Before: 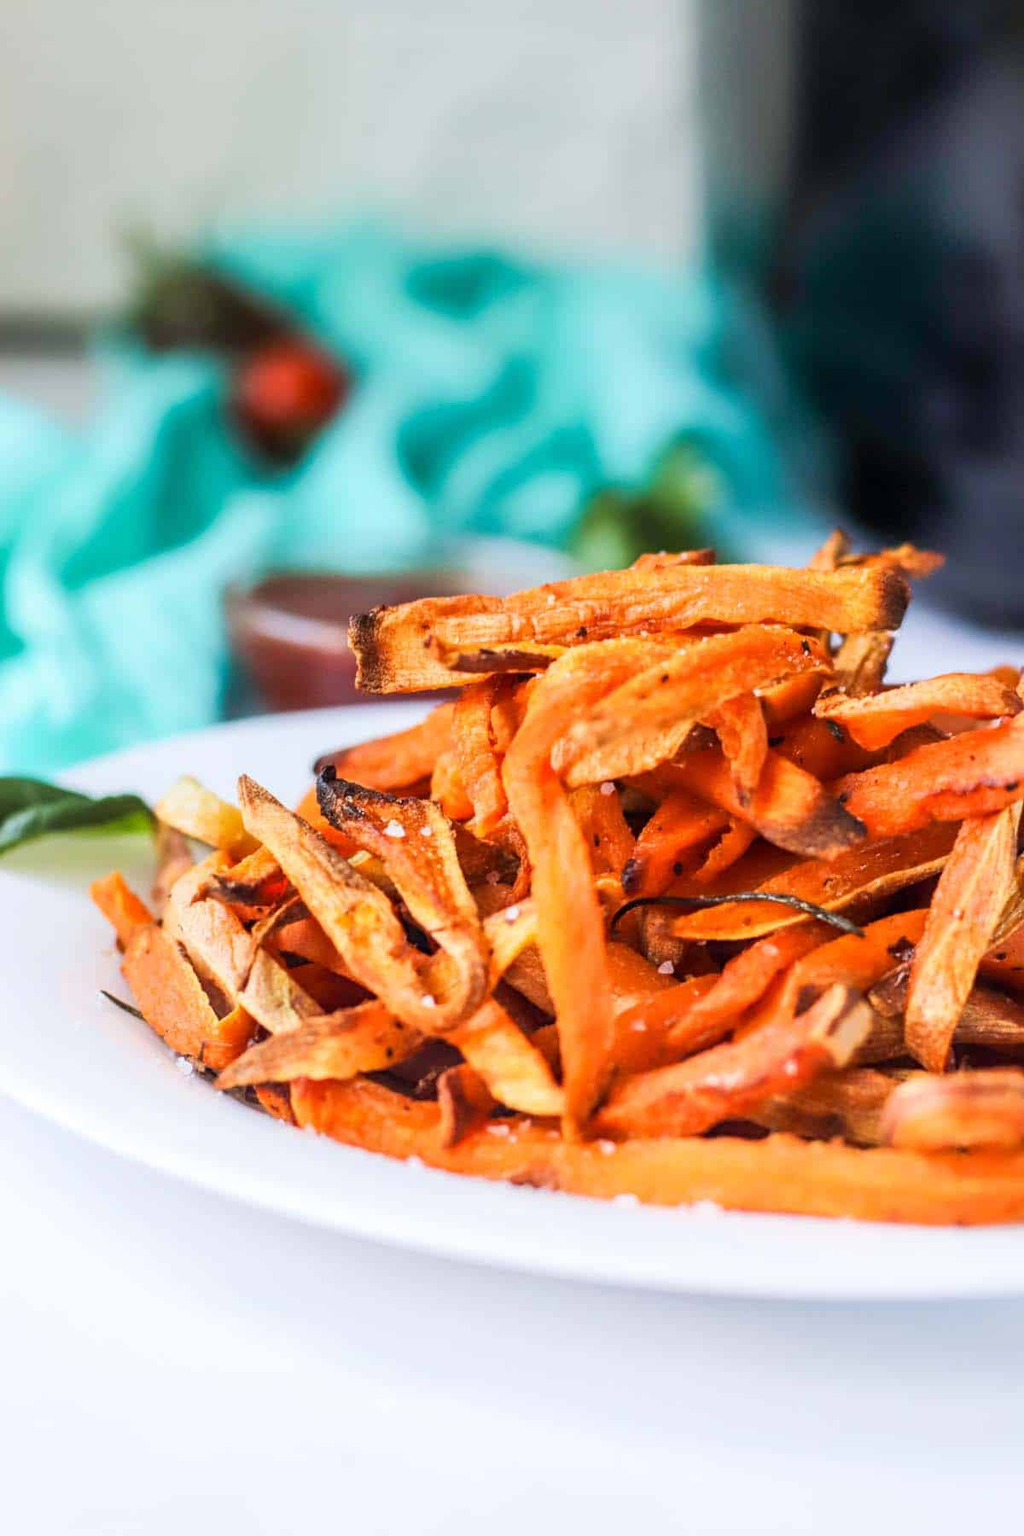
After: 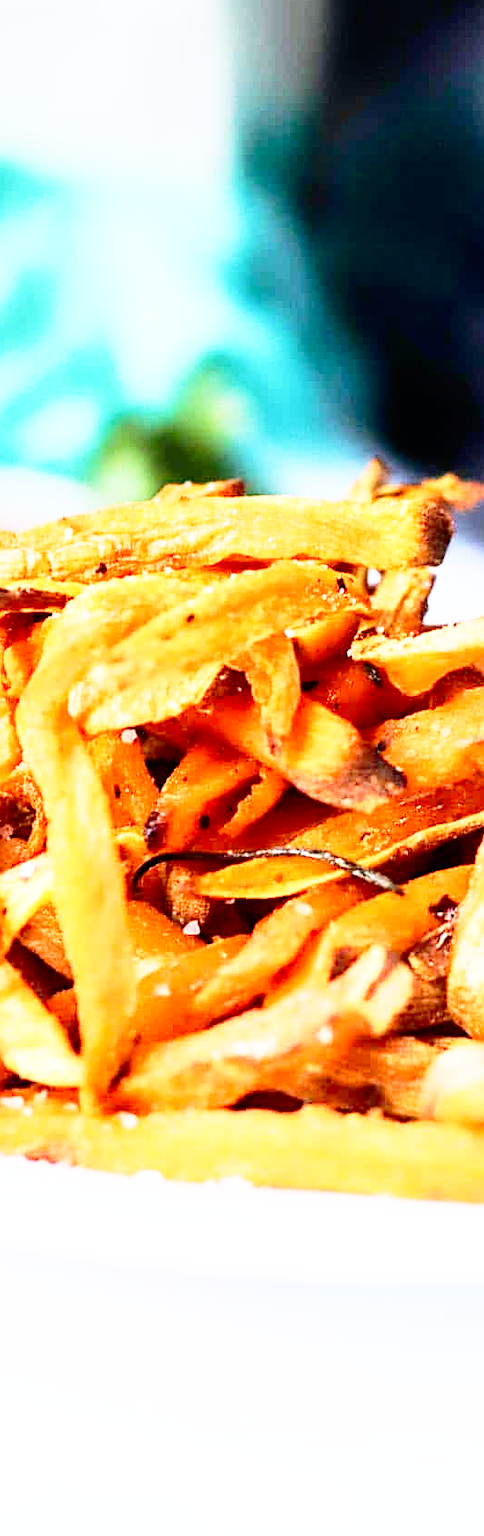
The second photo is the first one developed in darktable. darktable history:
base curve: curves: ch0 [(0, 0) (0.012, 0.01) (0.073, 0.168) (0.31, 0.711) (0.645, 0.957) (1, 1)], preserve colors none
contrast brightness saturation: contrast 0.22
crop: left 47.628%, top 6.643%, right 7.874%
sharpen: amount 0.478
